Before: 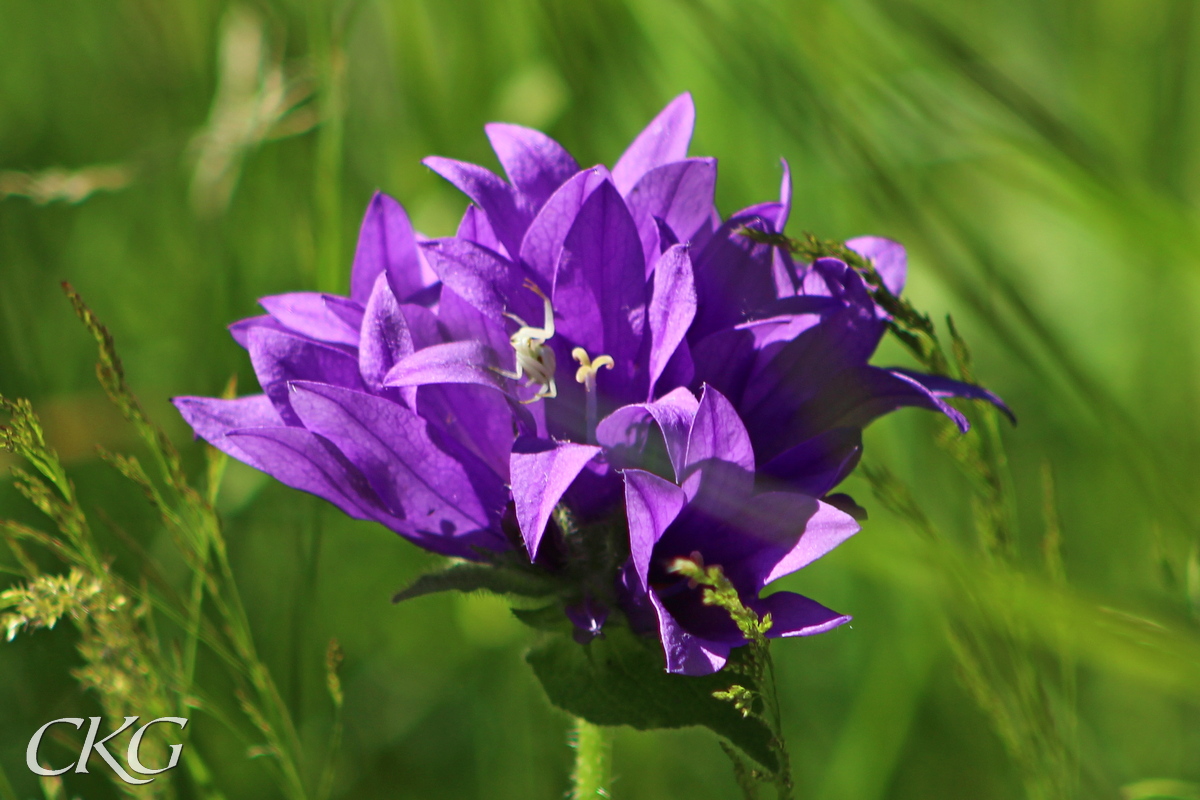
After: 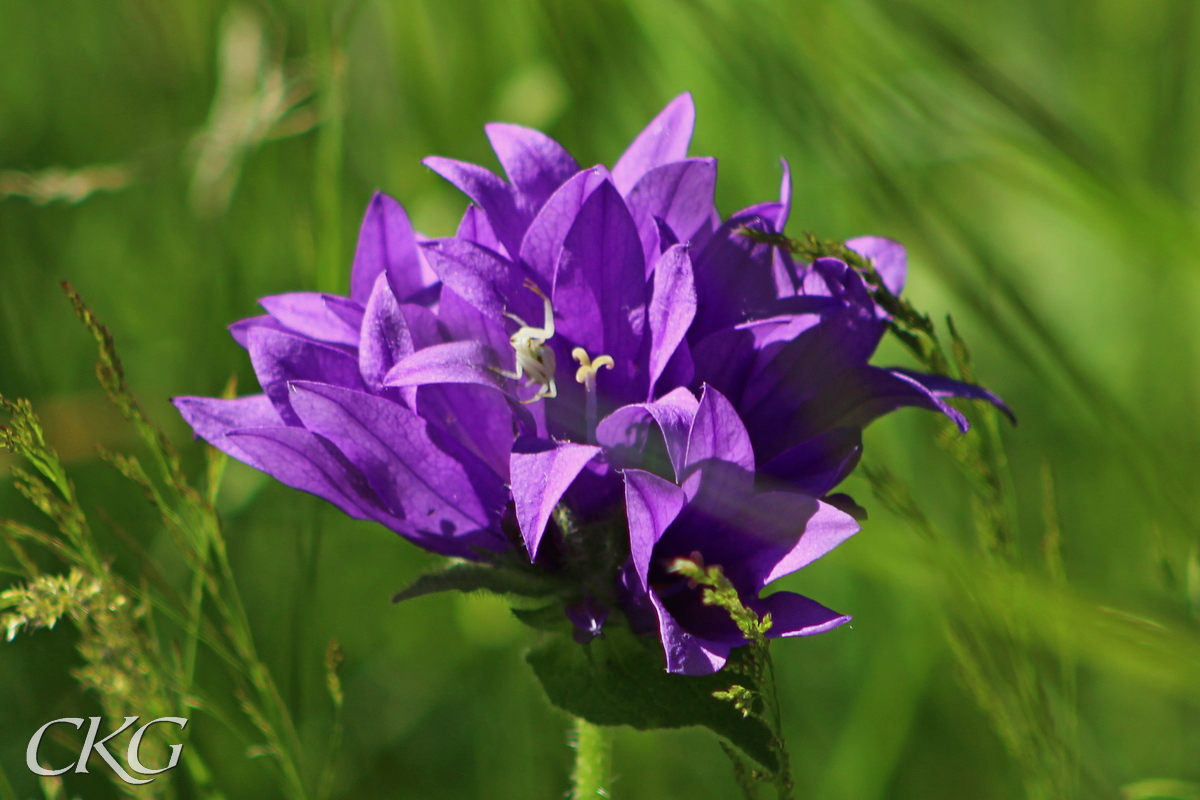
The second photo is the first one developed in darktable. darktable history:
exposure: exposure -0.175 EV, compensate highlight preservation false
